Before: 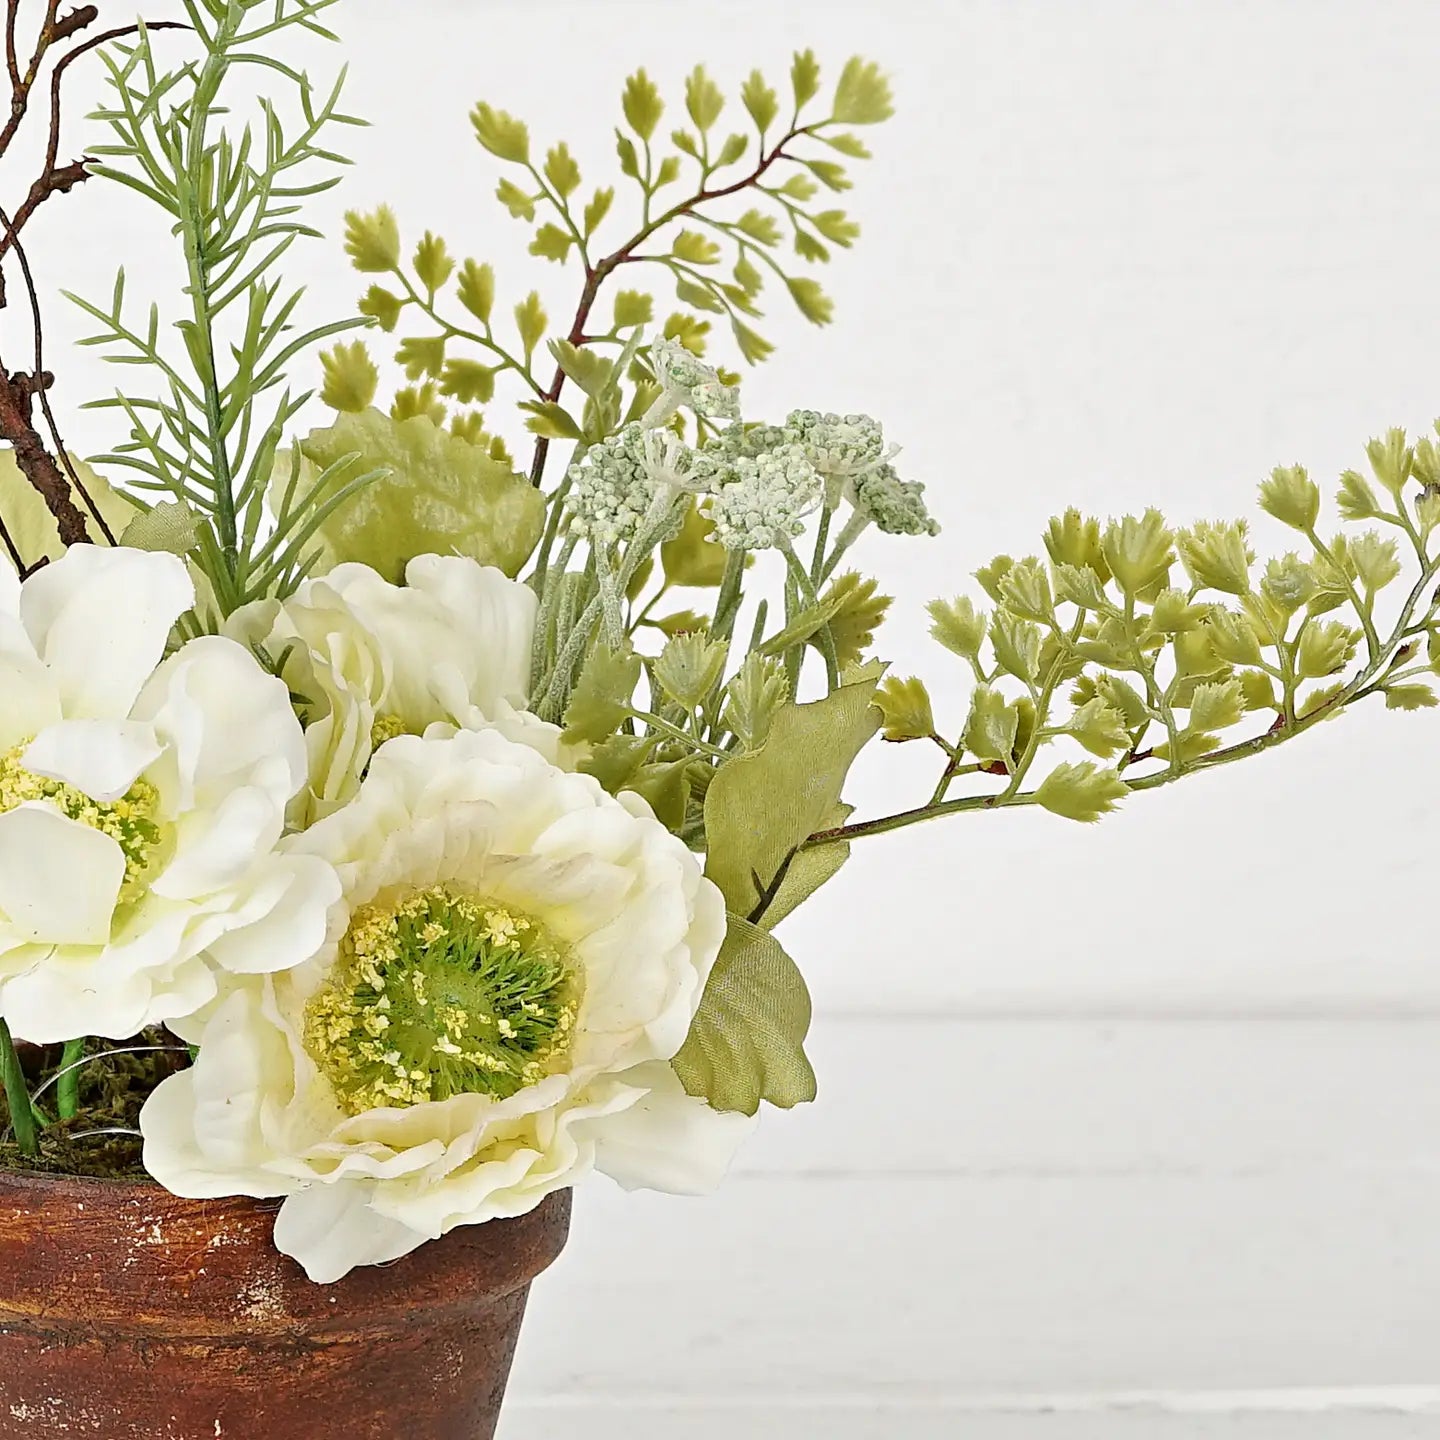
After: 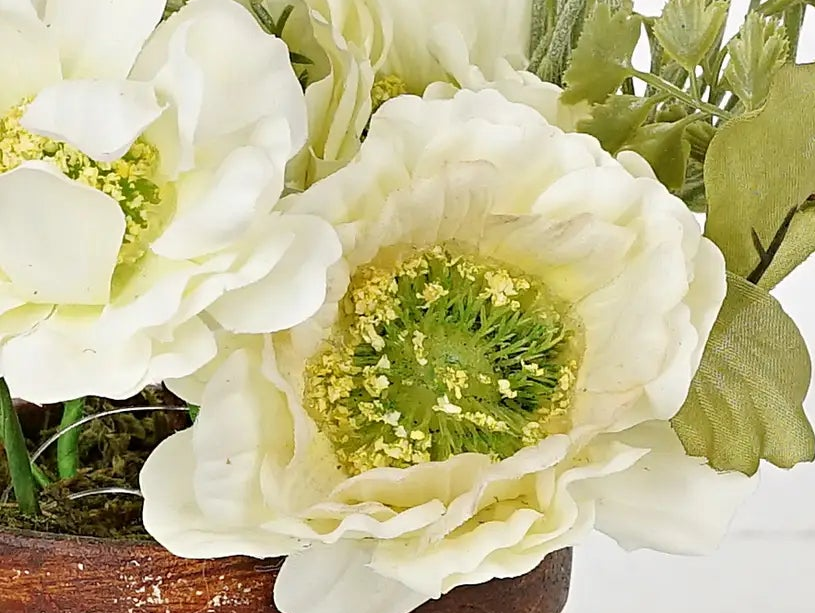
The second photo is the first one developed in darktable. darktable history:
crop: top 44.508%, right 43.367%, bottom 12.875%
